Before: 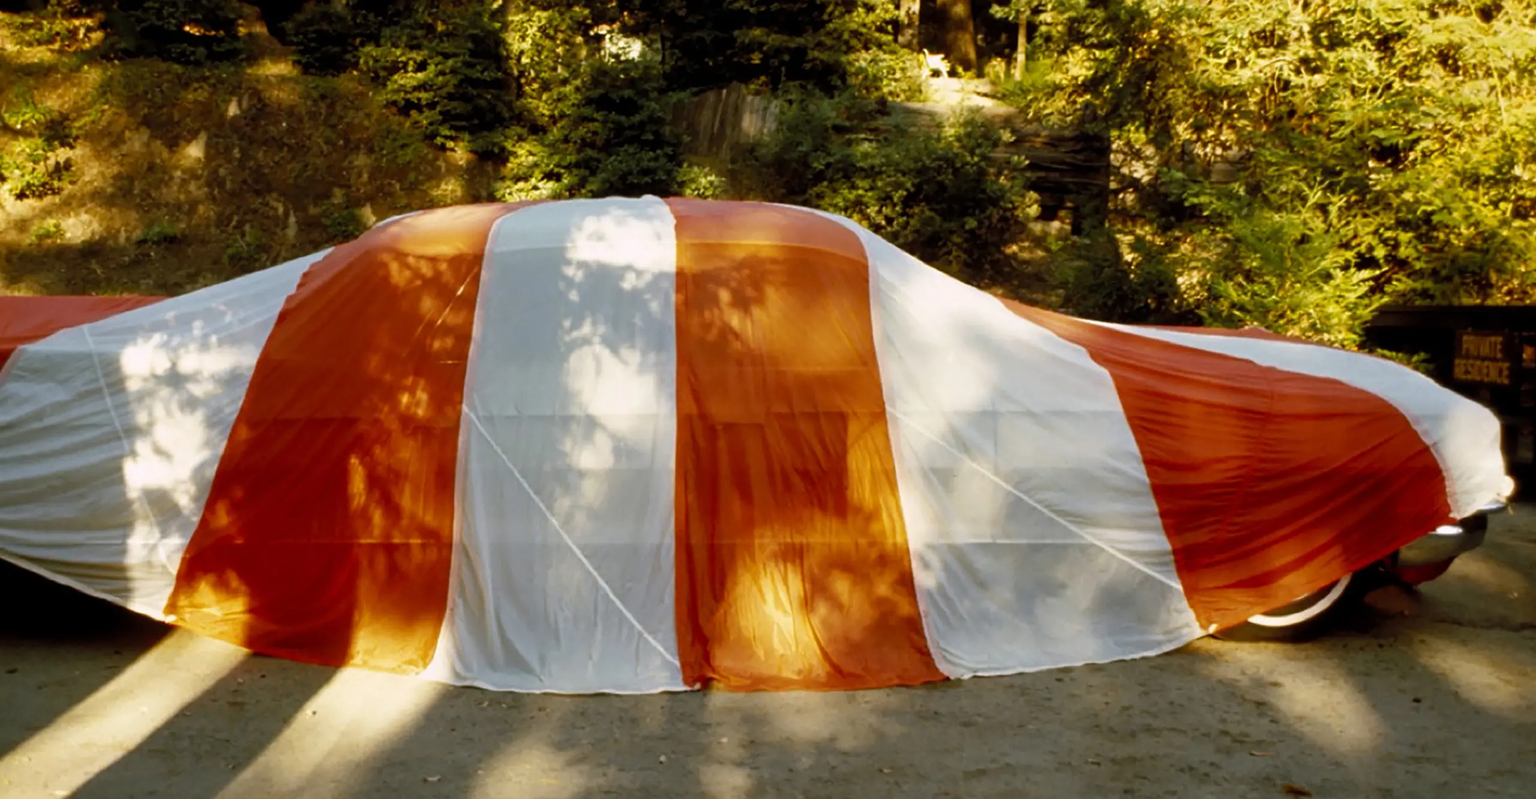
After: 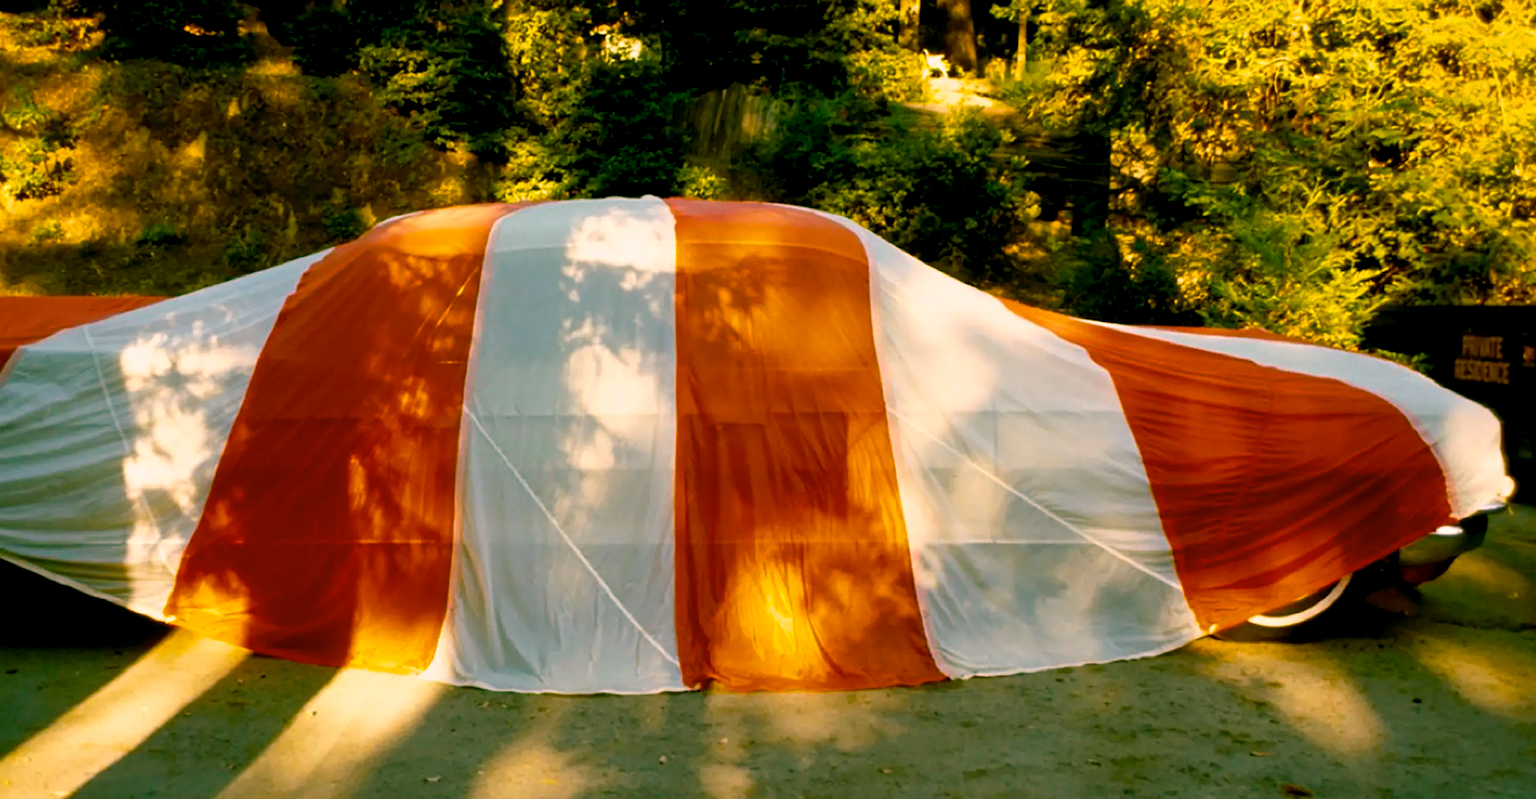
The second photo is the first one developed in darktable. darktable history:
color balance rgb: shadows lift › chroma 11.552%, shadows lift › hue 133.48°, highlights gain › chroma 3.238%, highlights gain › hue 54.83°, global offset › luminance -0.323%, global offset › chroma 0.11%, global offset › hue 165.71°, linear chroma grading › global chroma 6.175%, perceptual saturation grading › global saturation 31.308%, contrast 5.093%
